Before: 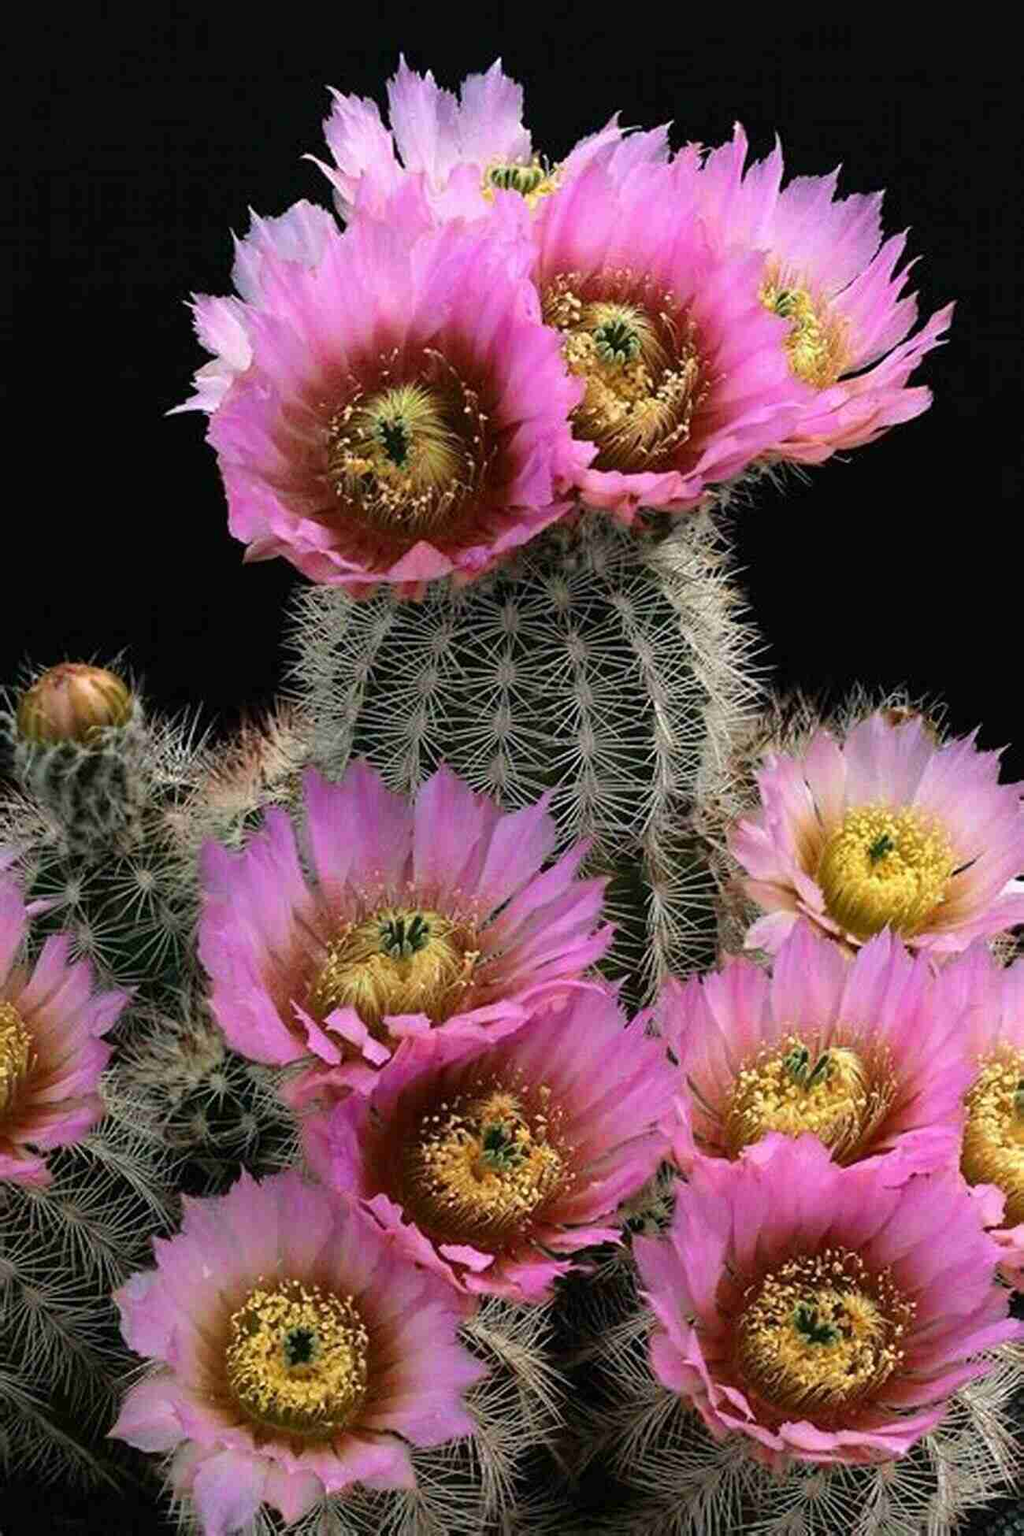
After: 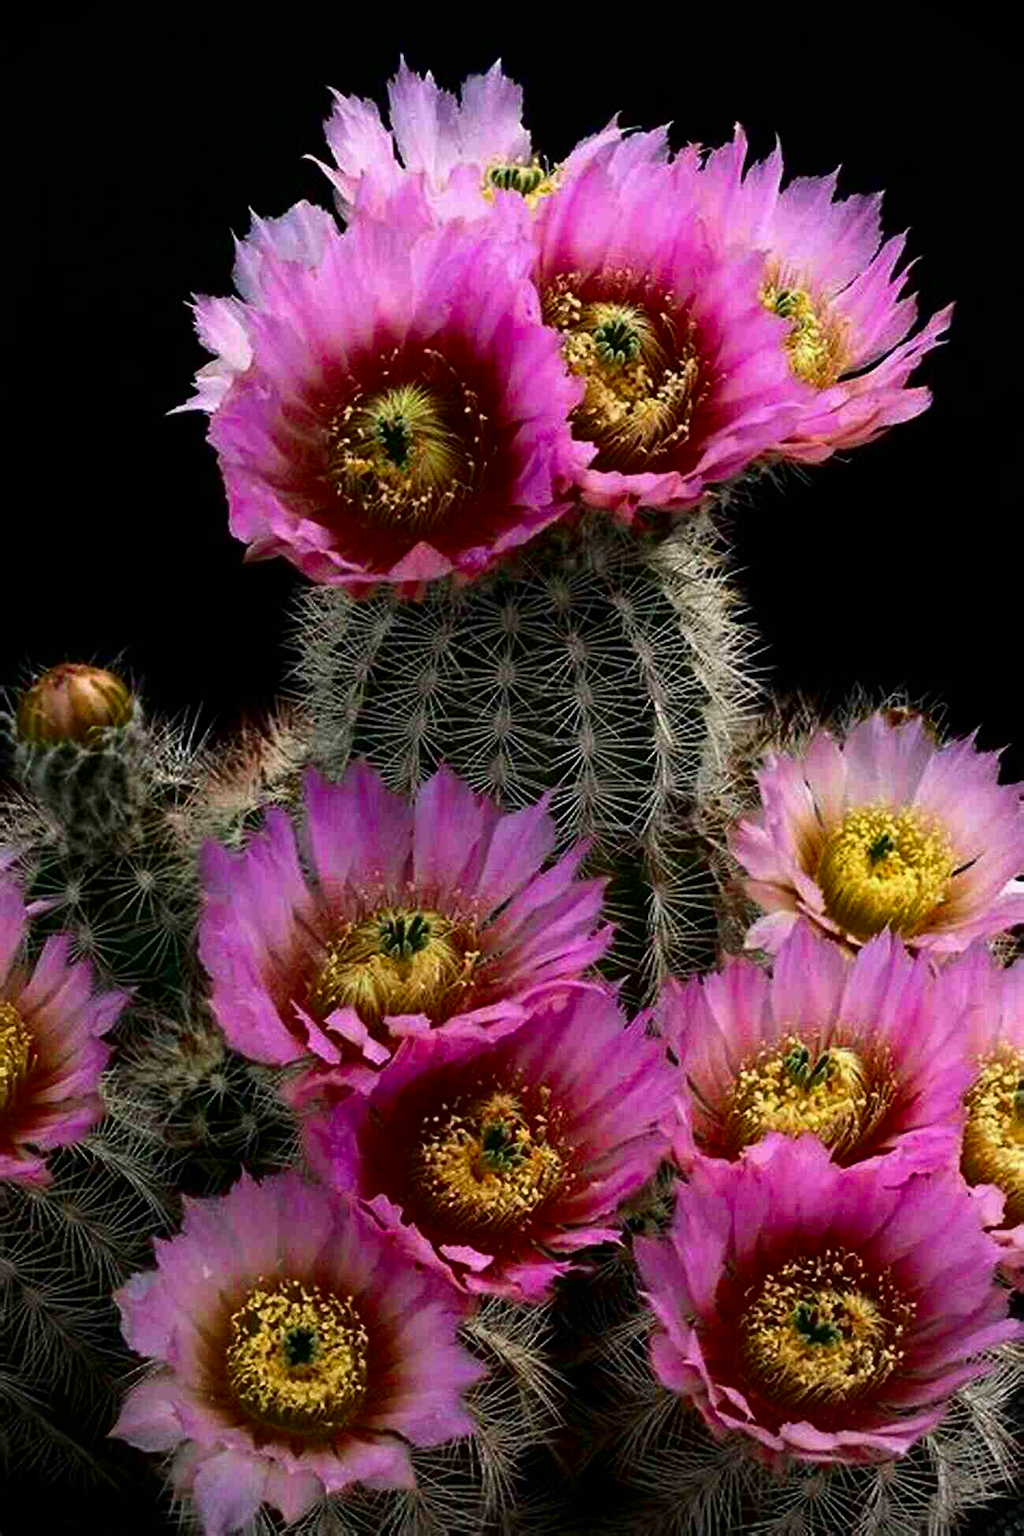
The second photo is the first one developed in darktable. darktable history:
vignetting: fall-off radius 61.14%, unbound false
contrast brightness saturation: contrast 0.133, brightness -0.223, saturation 0.139
